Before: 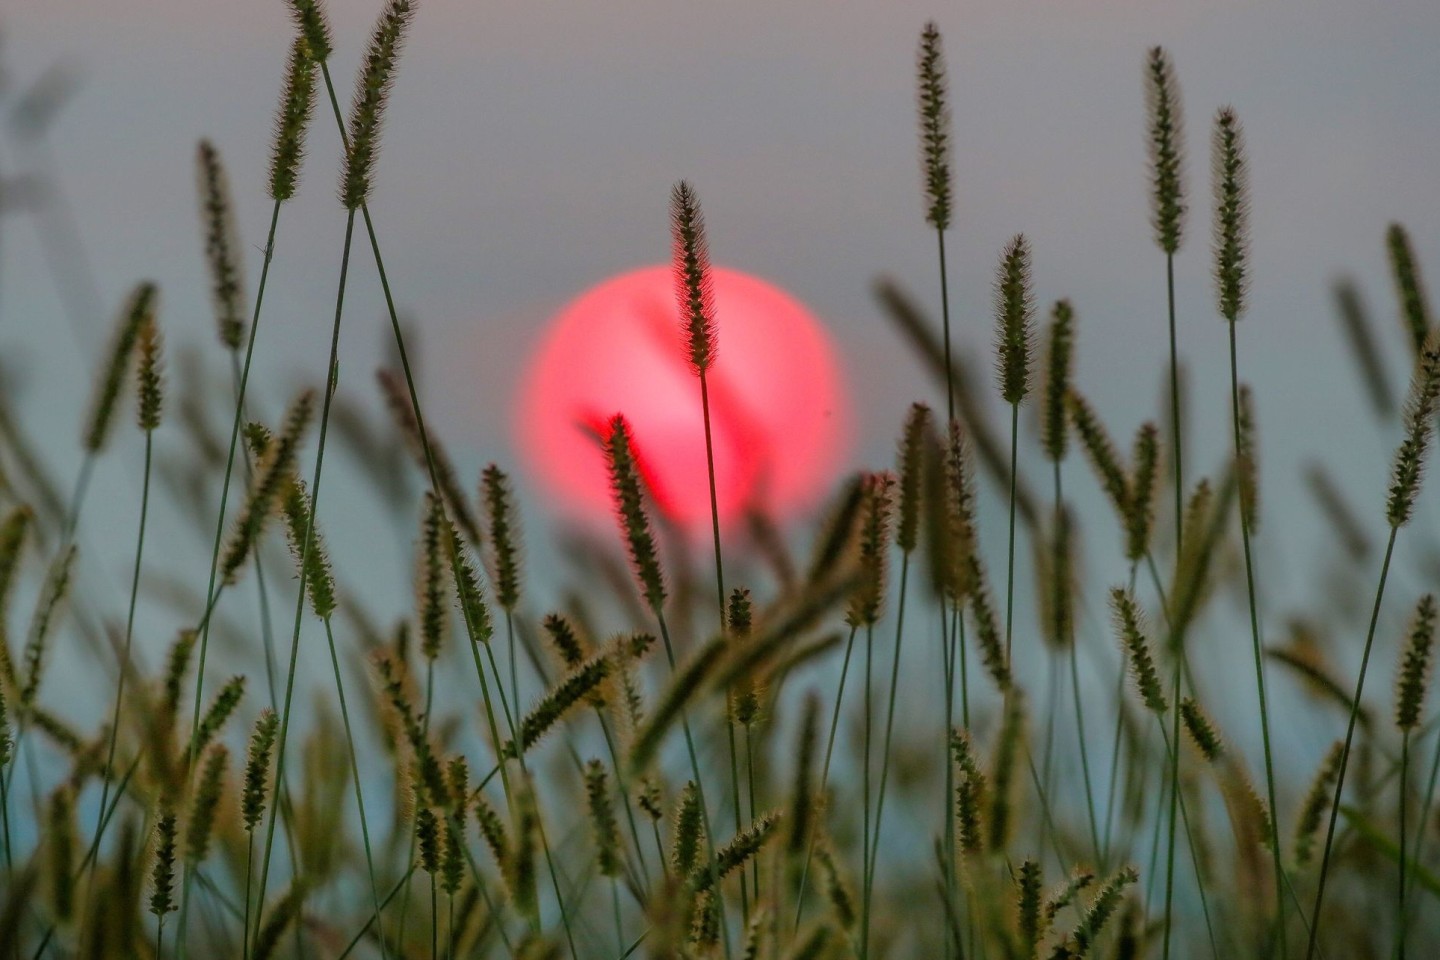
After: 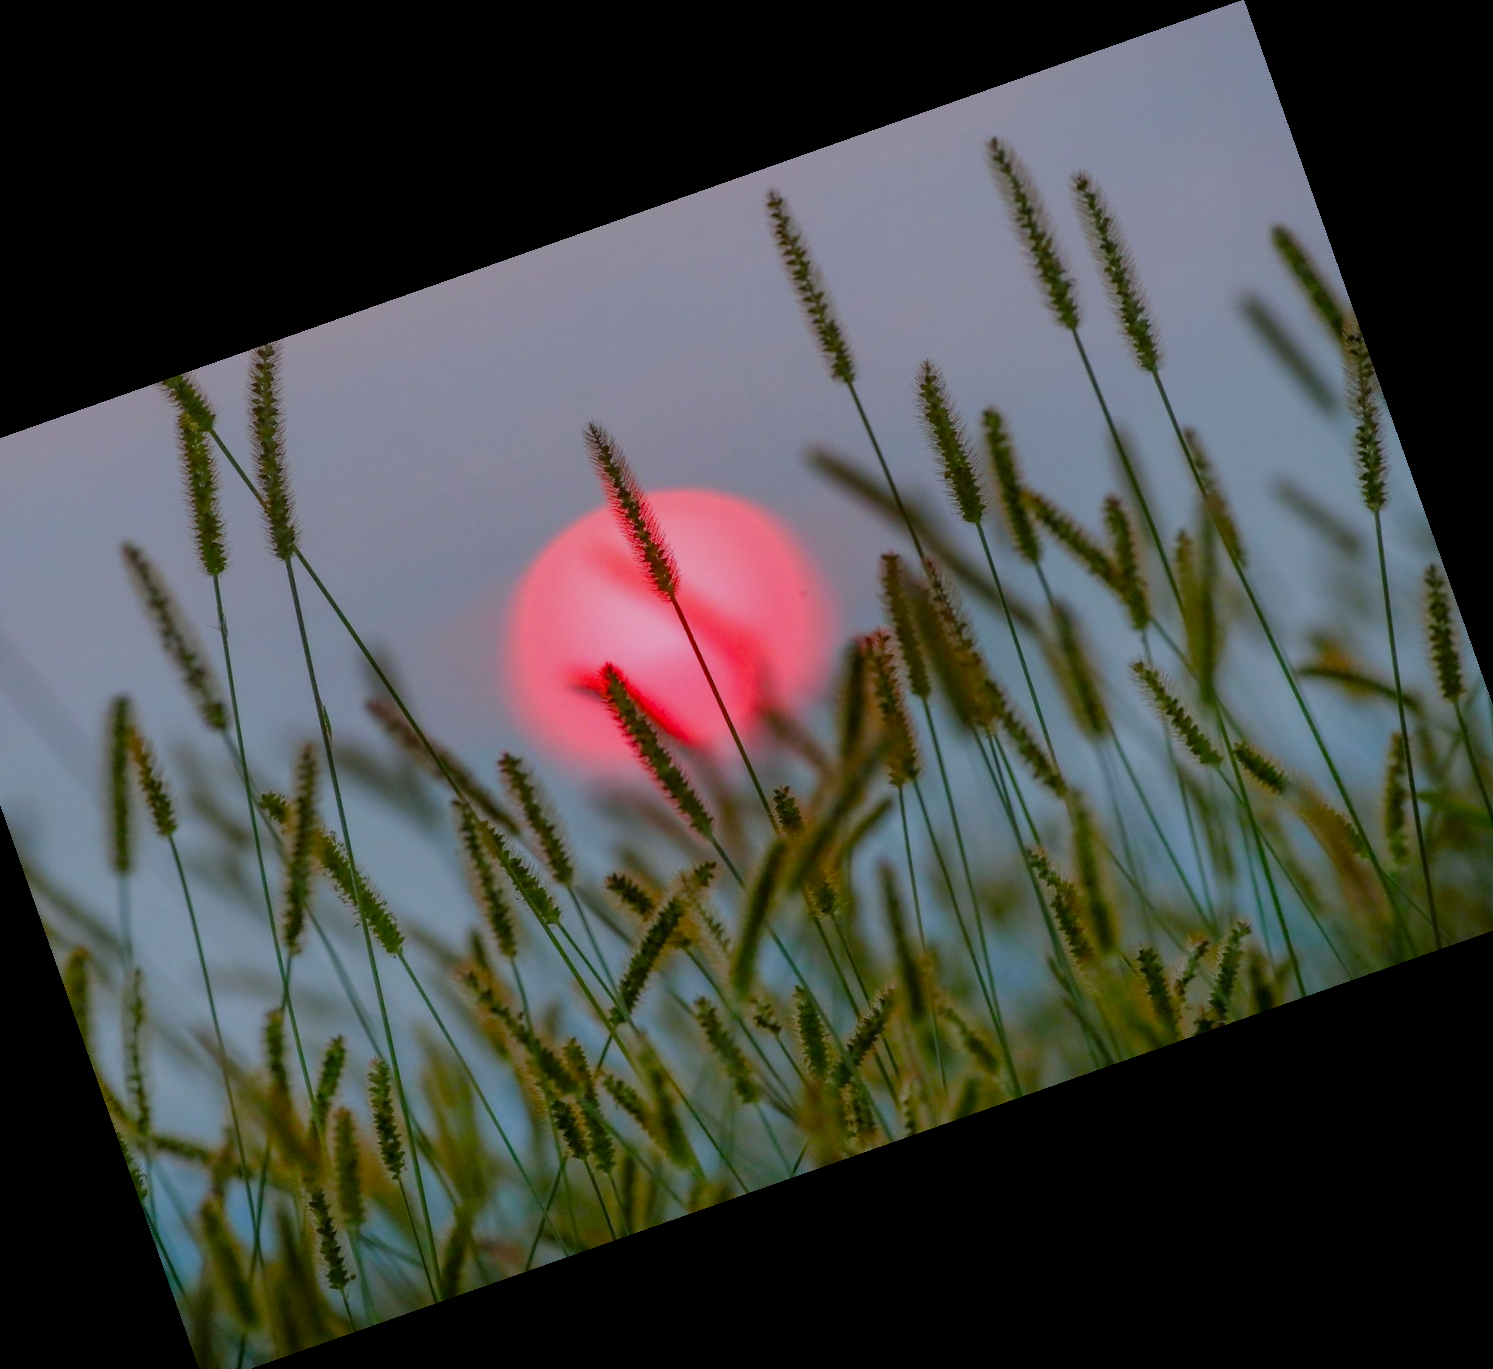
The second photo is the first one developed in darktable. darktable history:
white balance: red 0.967, blue 1.119, emerald 0.756
crop and rotate: angle 19.43°, left 6.812%, right 4.125%, bottom 1.087%
color balance rgb: shadows lift › chroma 1%, shadows lift › hue 113°, highlights gain › chroma 0.2%, highlights gain › hue 333°, perceptual saturation grading › global saturation 20%, perceptual saturation grading › highlights -50%, perceptual saturation grading › shadows 25%, contrast -10%
